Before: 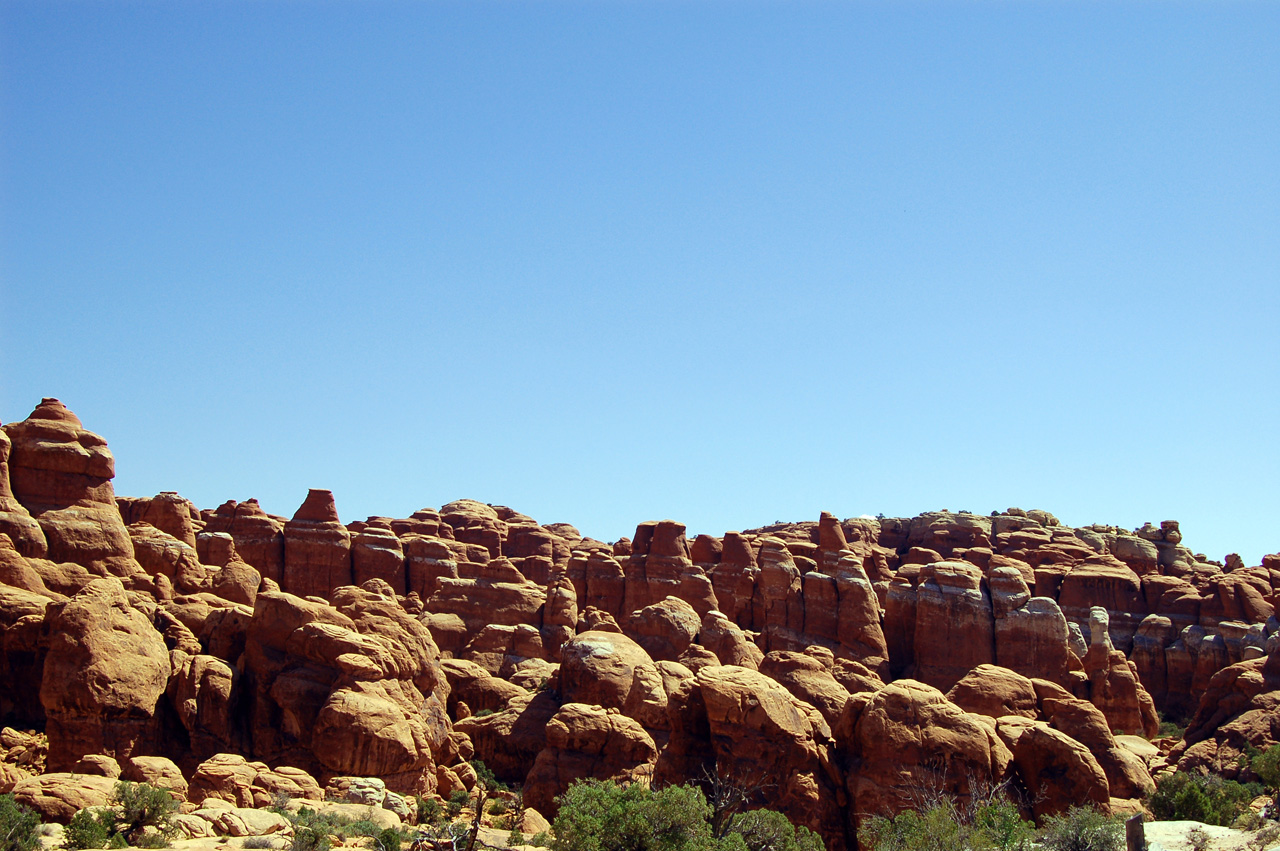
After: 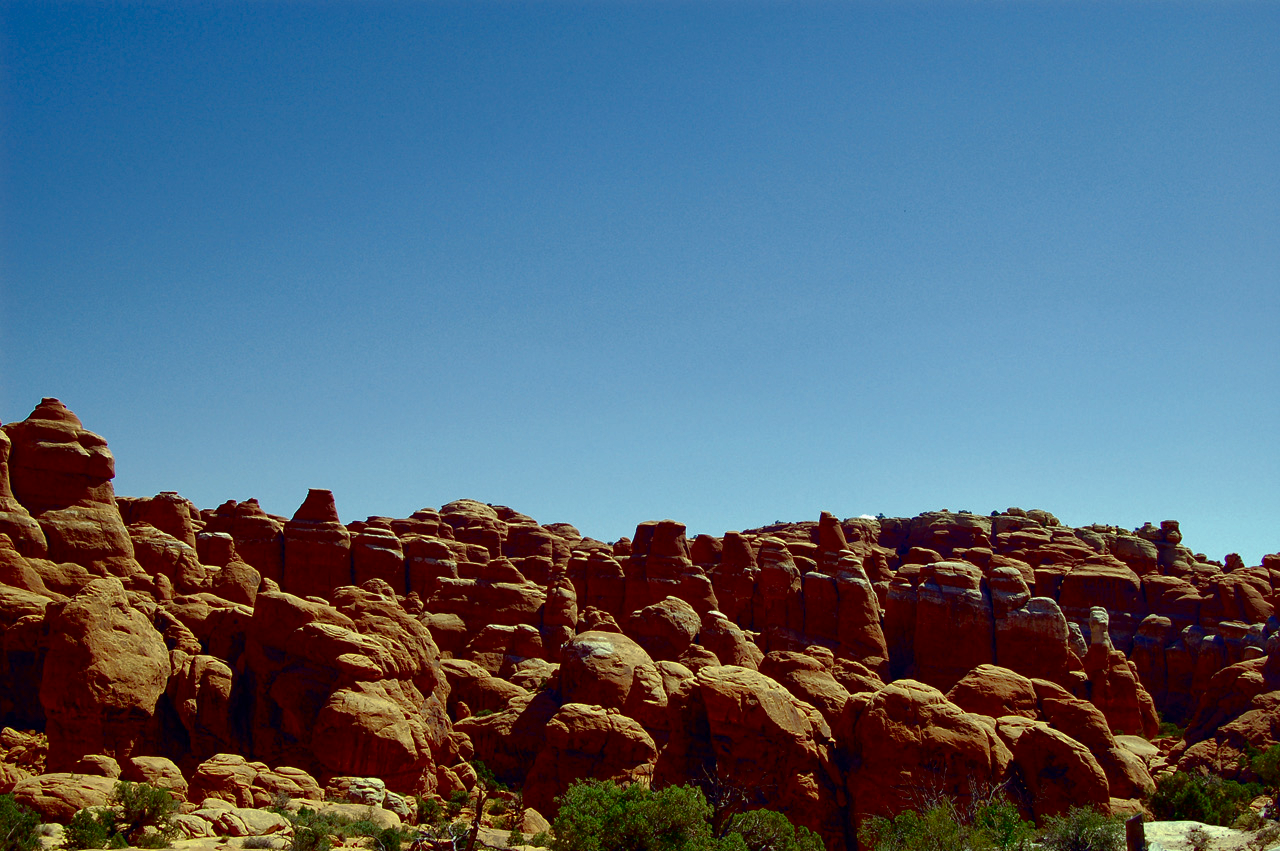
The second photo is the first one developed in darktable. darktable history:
contrast brightness saturation: brightness -0.508
shadows and highlights: highlights color adjustment 89.72%
